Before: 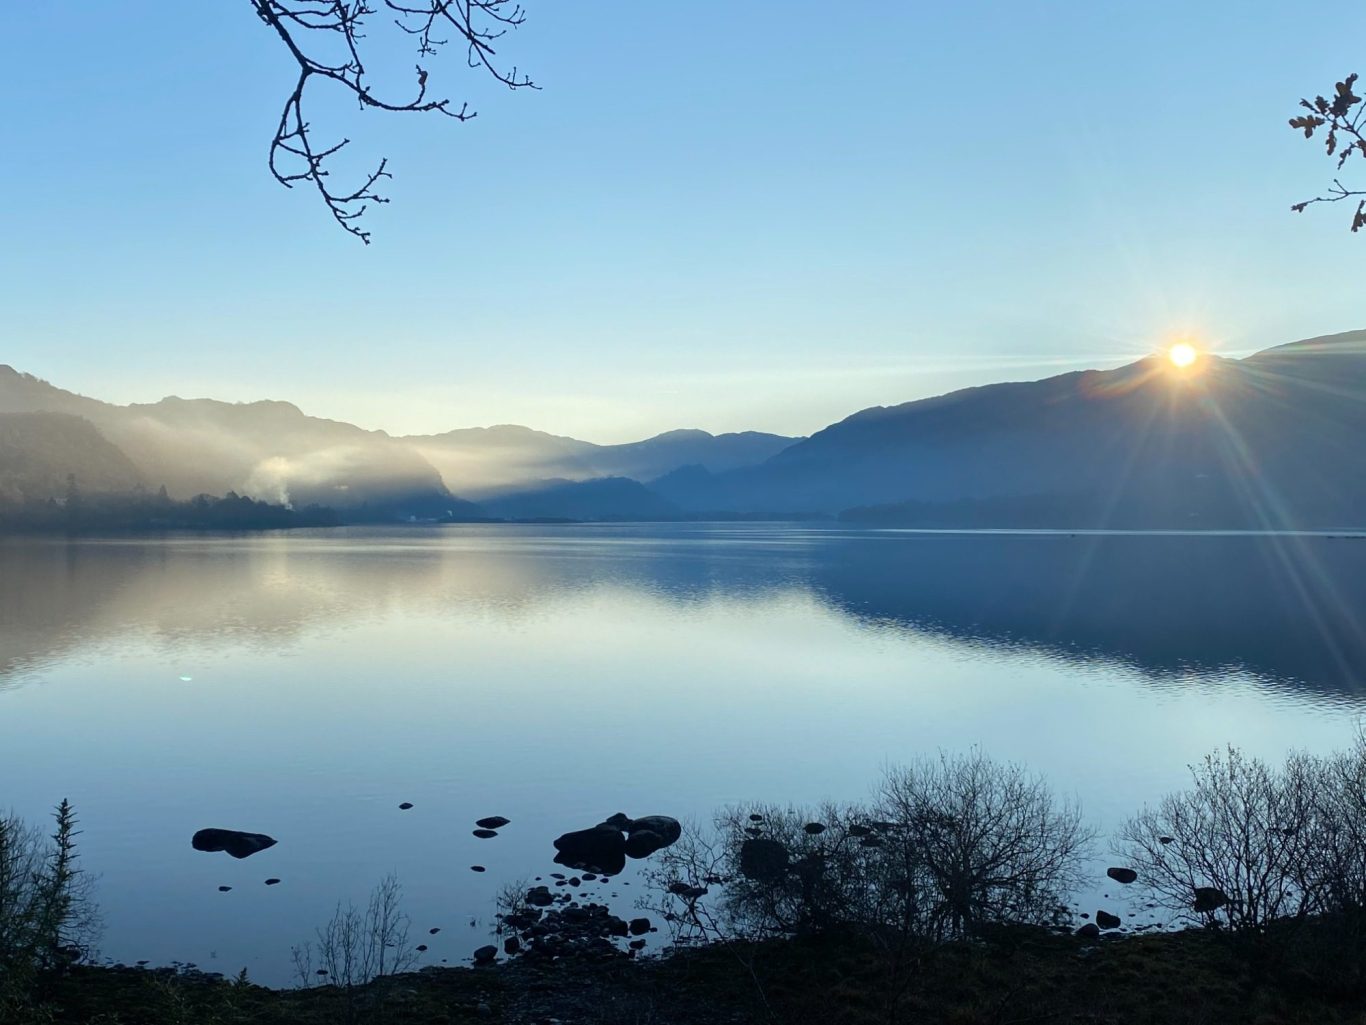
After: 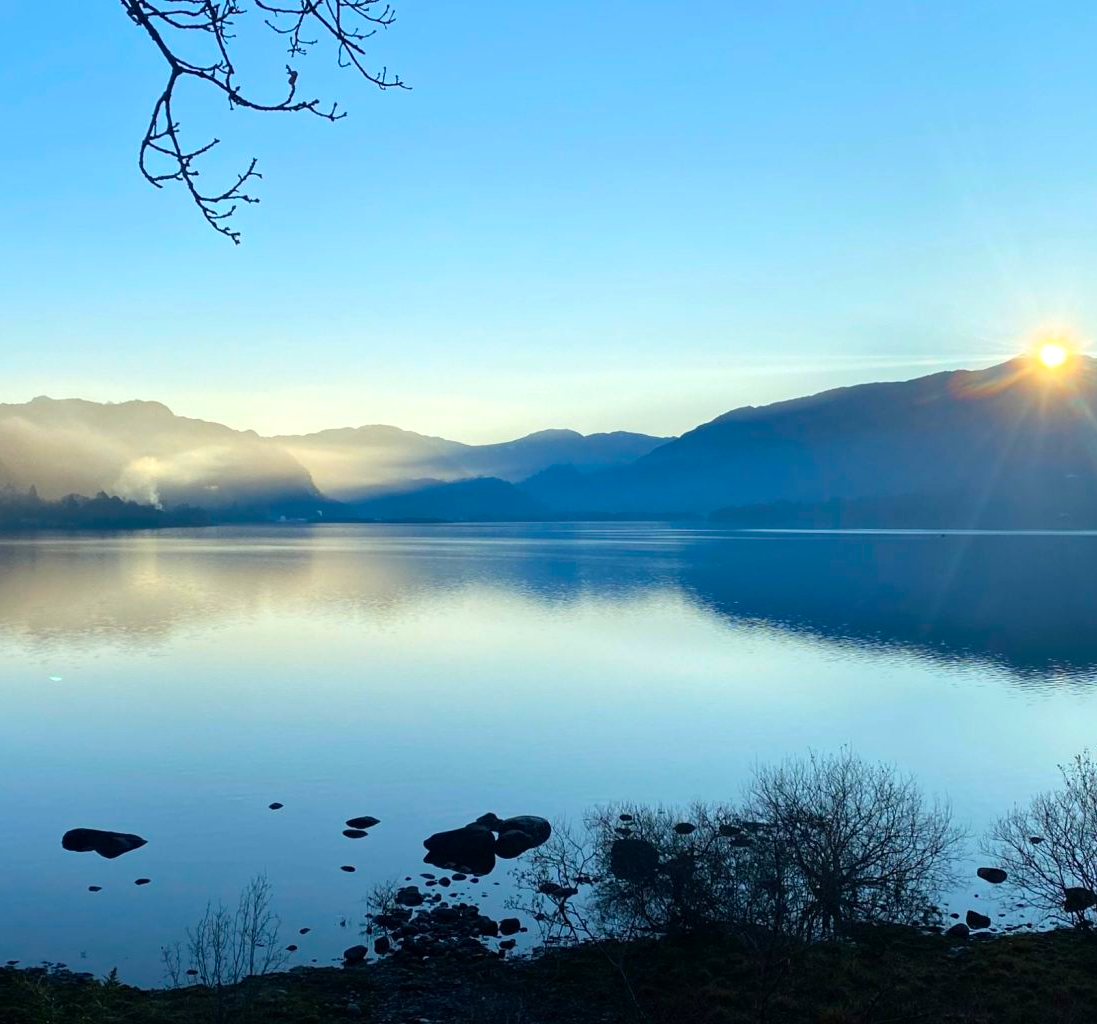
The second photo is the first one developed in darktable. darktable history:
crop and rotate: left 9.527%, right 10.135%
color balance rgb: shadows lift › chroma 0.666%, shadows lift › hue 115.59°, highlights gain › luminance 14.94%, global offset › hue 171.99°, perceptual saturation grading › global saturation 33.88%, global vibrance 20%
